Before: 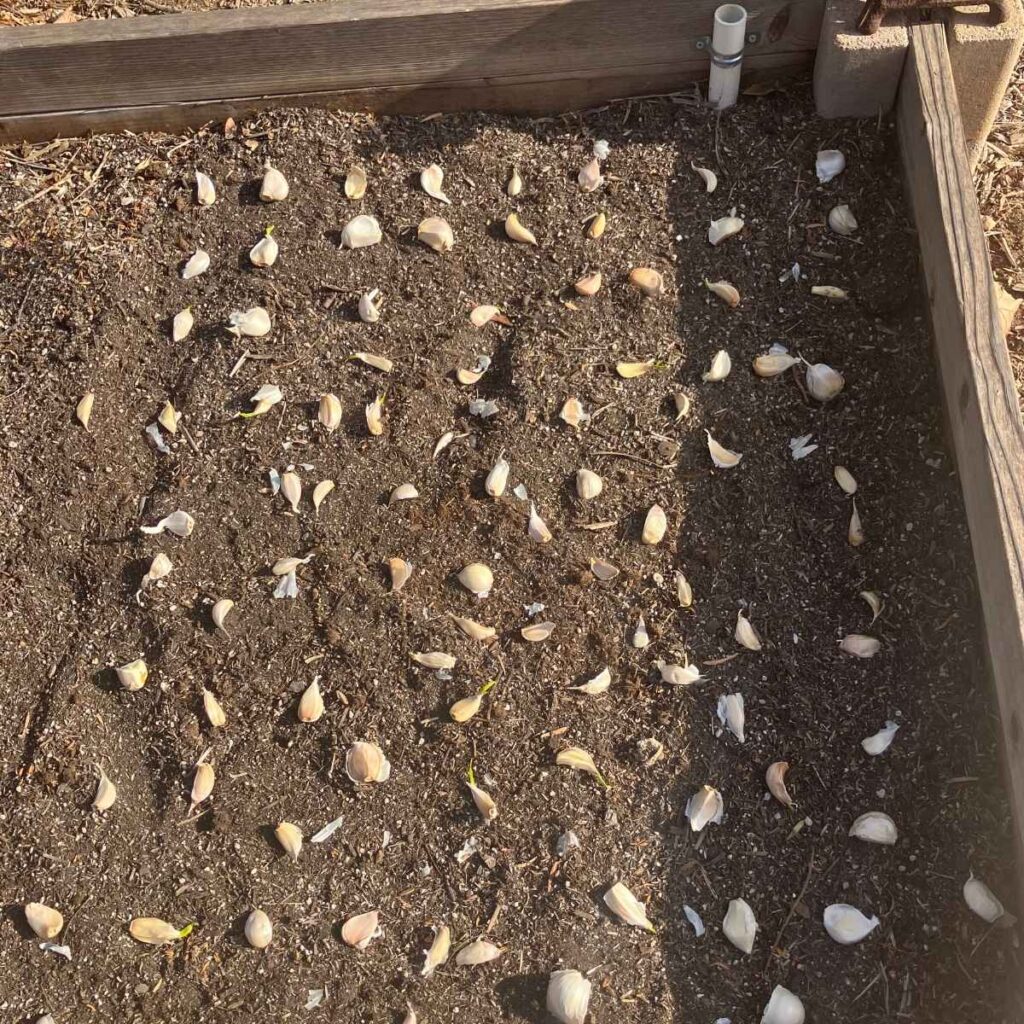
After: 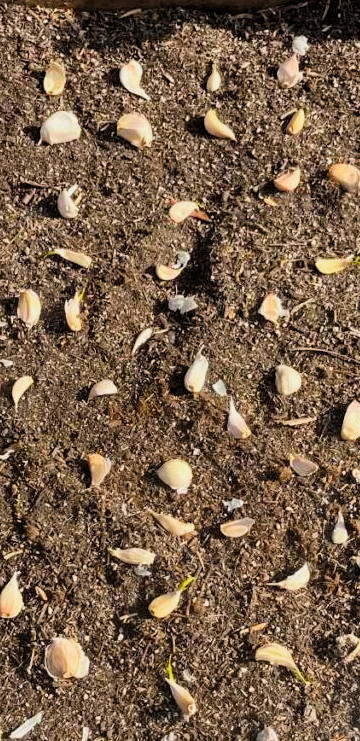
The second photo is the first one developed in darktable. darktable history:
crop and rotate: left 29.476%, top 10.214%, right 35.32%, bottom 17.333%
tone equalizer: -8 EV -0.417 EV, -7 EV -0.389 EV, -6 EV -0.333 EV, -5 EV -0.222 EV, -3 EV 0.222 EV, -2 EV 0.333 EV, -1 EV 0.389 EV, +0 EV 0.417 EV, edges refinement/feathering 500, mask exposure compensation -1.57 EV, preserve details no
filmic rgb: black relative exposure -7.75 EV, white relative exposure 4.4 EV, threshold 3 EV, target black luminance 0%, hardness 3.76, latitude 50.51%, contrast 1.074, highlights saturation mix 10%, shadows ↔ highlights balance -0.22%, color science v4 (2020), enable highlight reconstruction true
